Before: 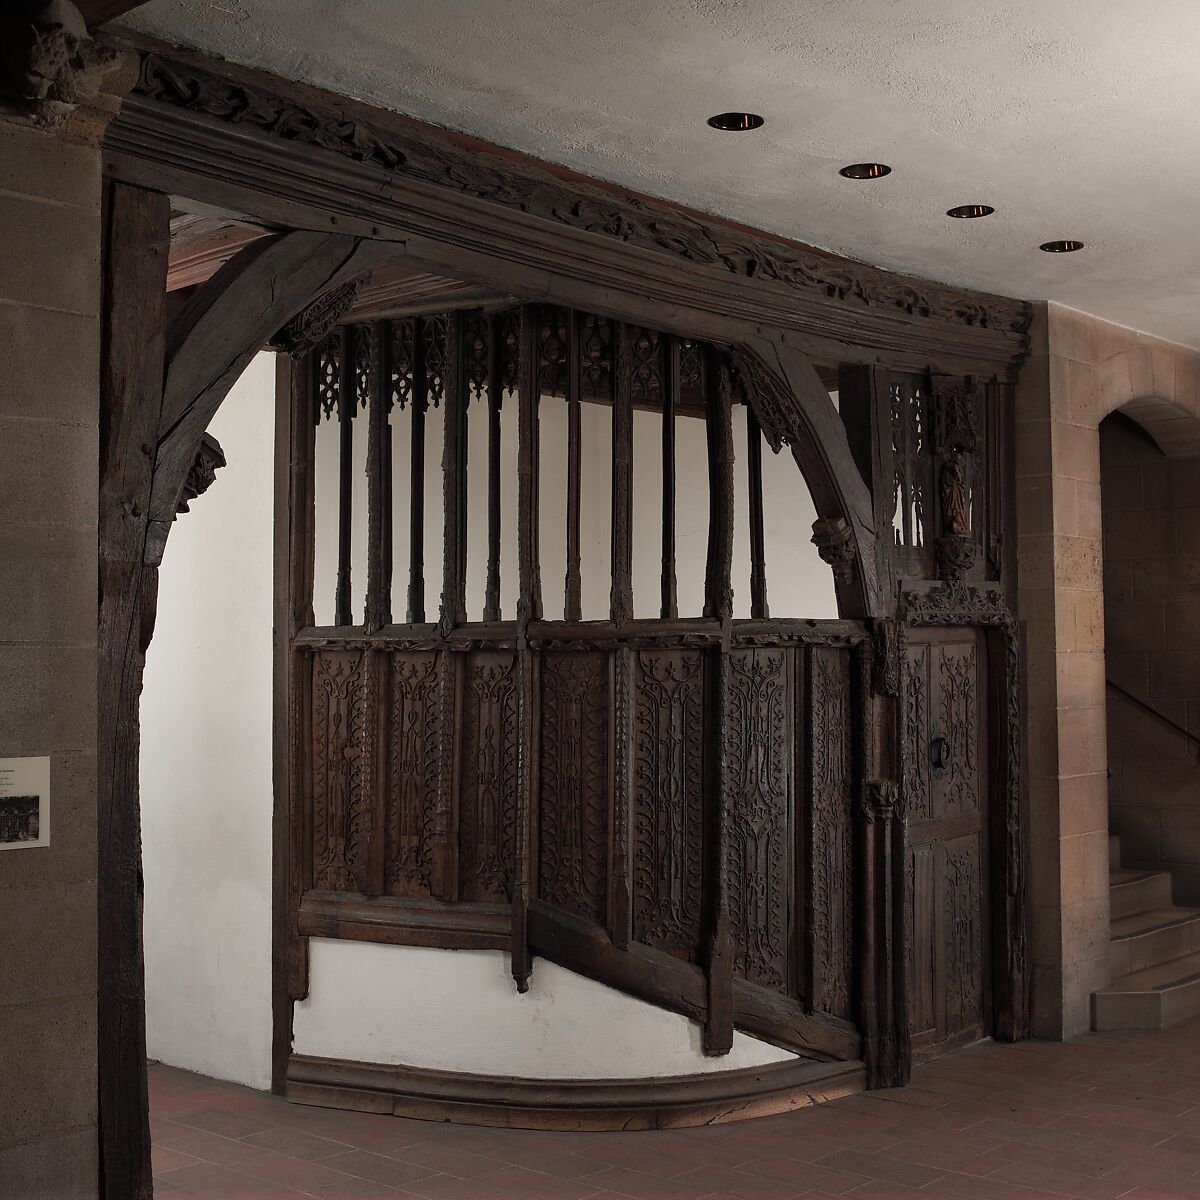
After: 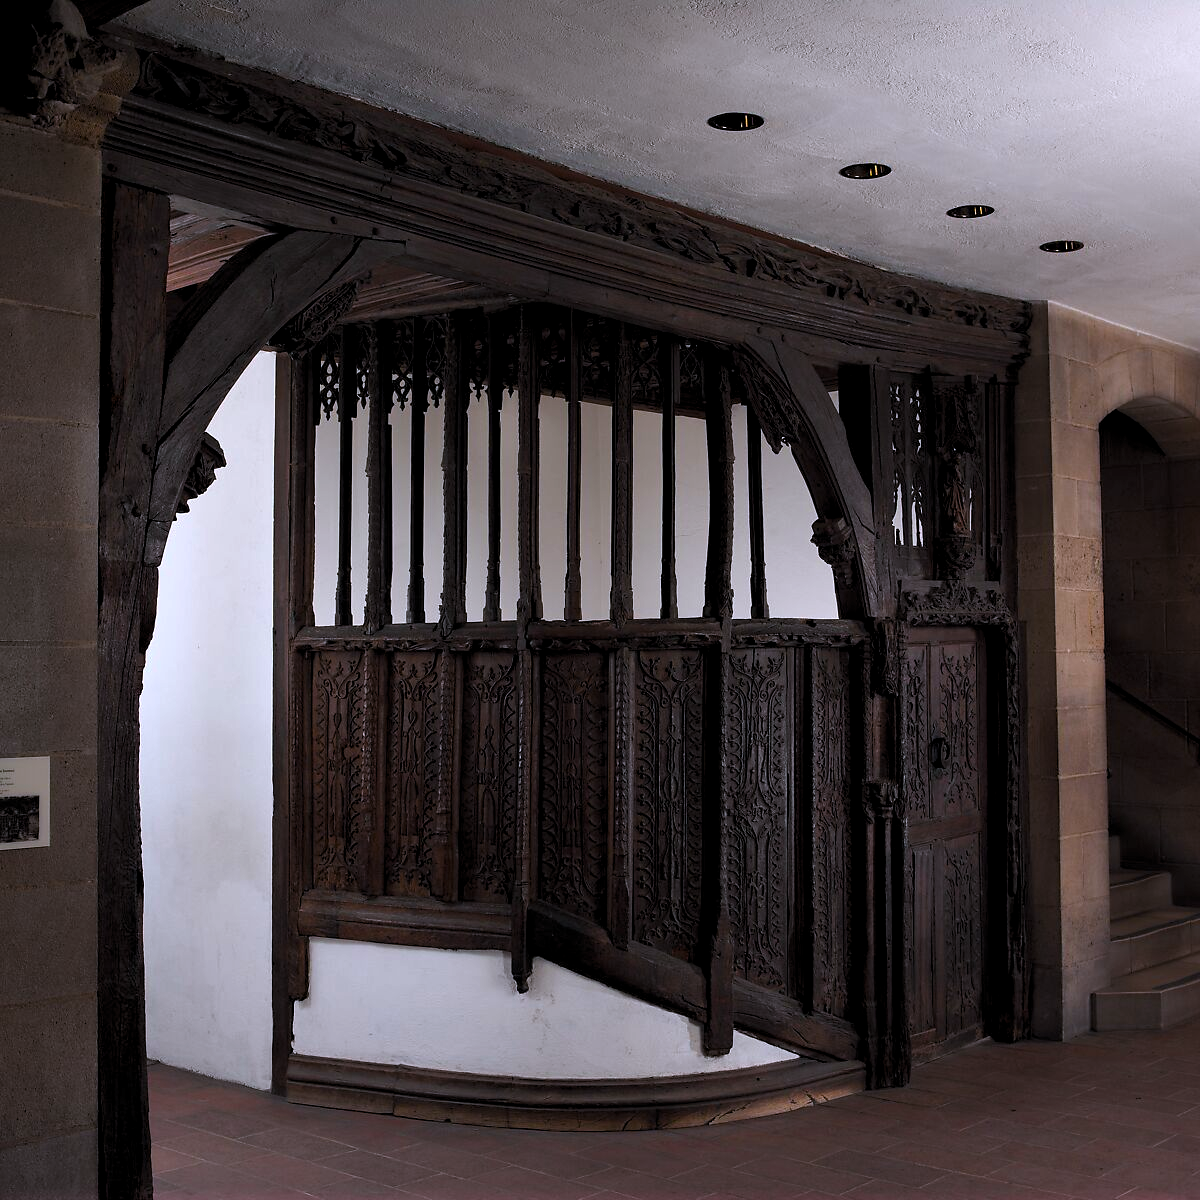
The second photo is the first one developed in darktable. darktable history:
levels: levels [0.052, 0.496, 0.908]
white balance: red 0.967, blue 1.119, emerald 0.756
color balance rgb: perceptual saturation grading › global saturation 30%, global vibrance 10%
